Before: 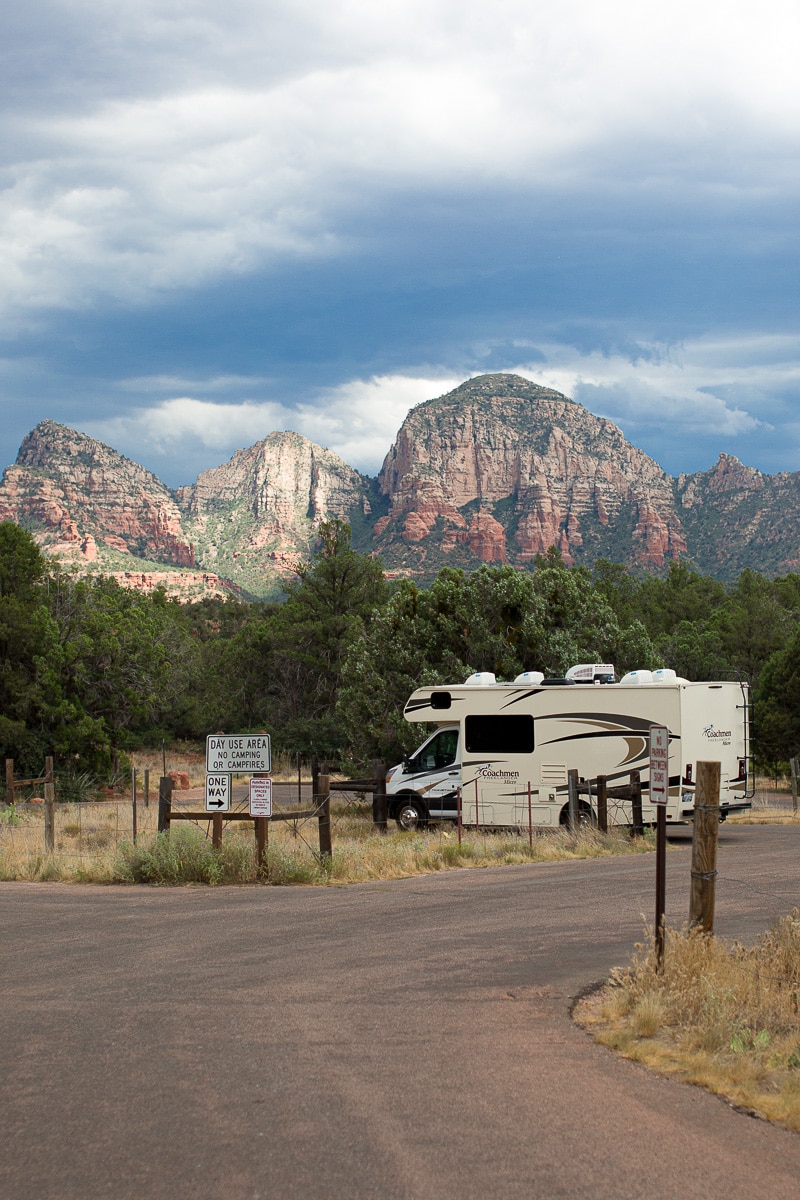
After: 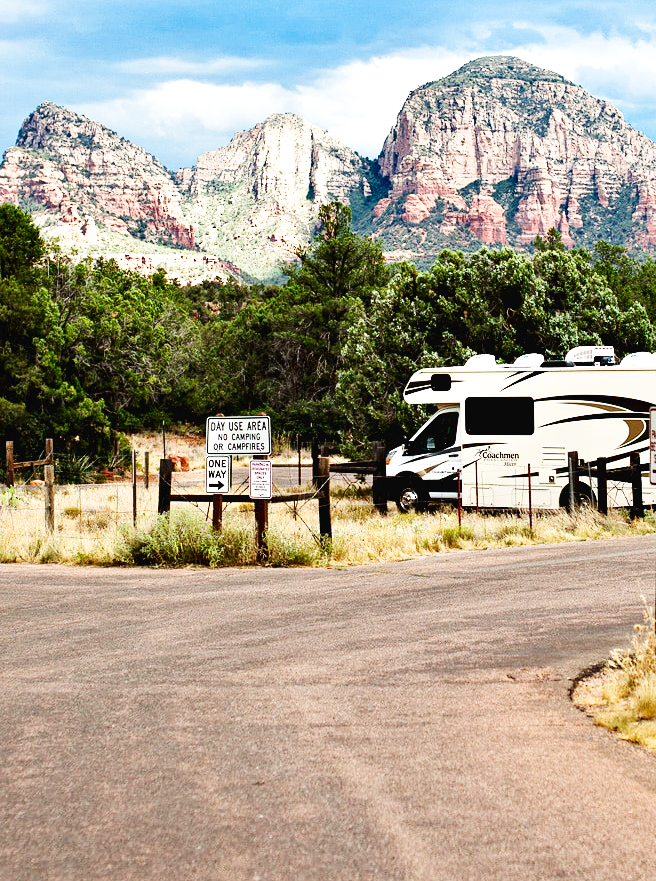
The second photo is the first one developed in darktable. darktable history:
crop: top 26.531%, right 17.959%
contrast equalizer: octaves 7, y [[0.609, 0.611, 0.615, 0.613, 0.607, 0.603], [0.504, 0.498, 0.496, 0.499, 0.506, 0.516], [0 ×6], [0 ×6], [0 ×6]]
base curve: curves: ch0 [(0, 0.003) (0.001, 0.002) (0.006, 0.004) (0.02, 0.022) (0.048, 0.086) (0.094, 0.234) (0.162, 0.431) (0.258, 0.629) (0.385, 0.8) (0.548, 0.918) (0.751, 0.988) (1, 1)], preserve colors none
contrast brightness saturation: contrast 0.08, saturation 0.2
